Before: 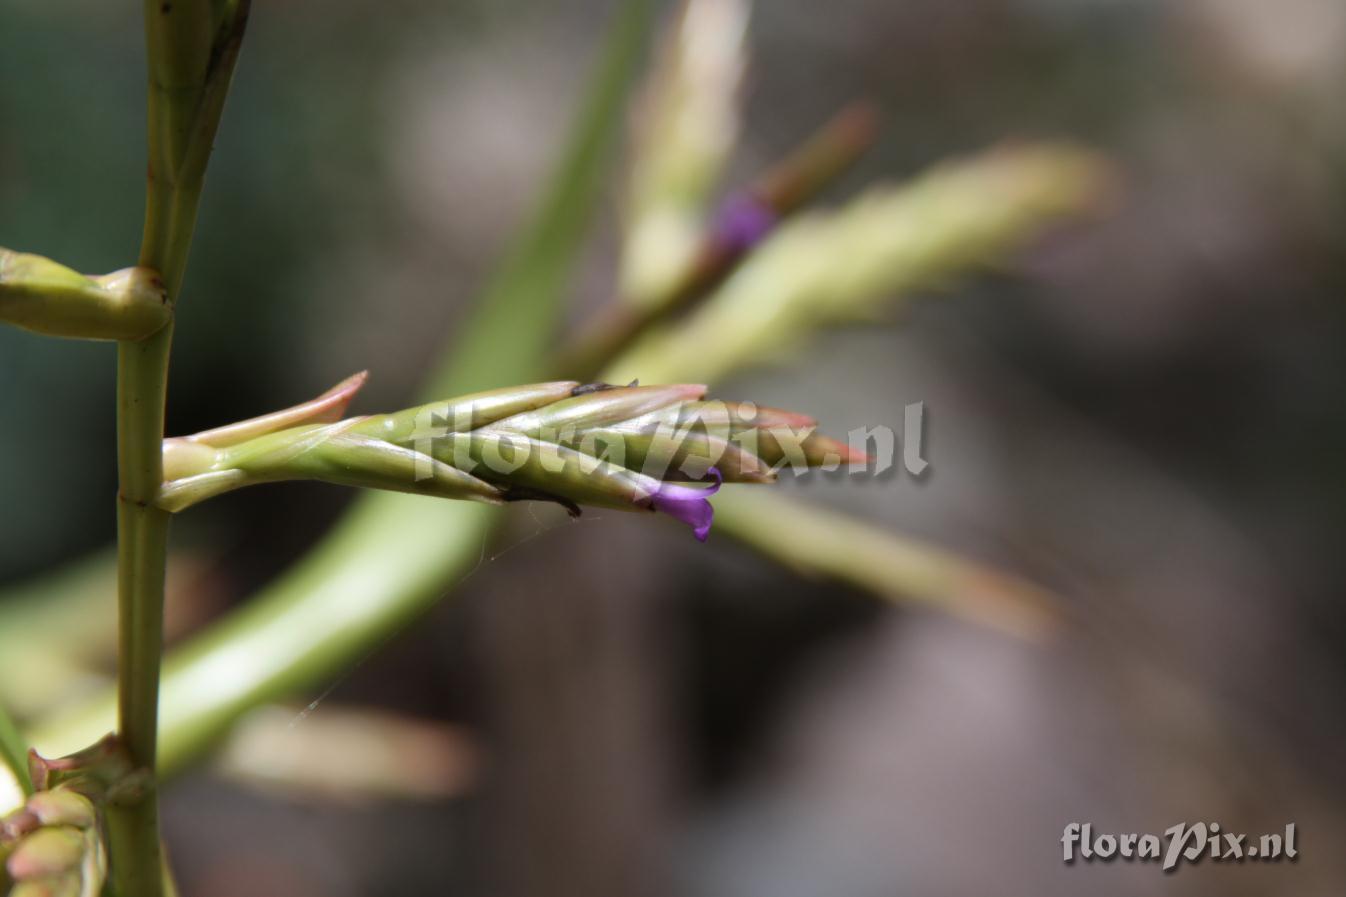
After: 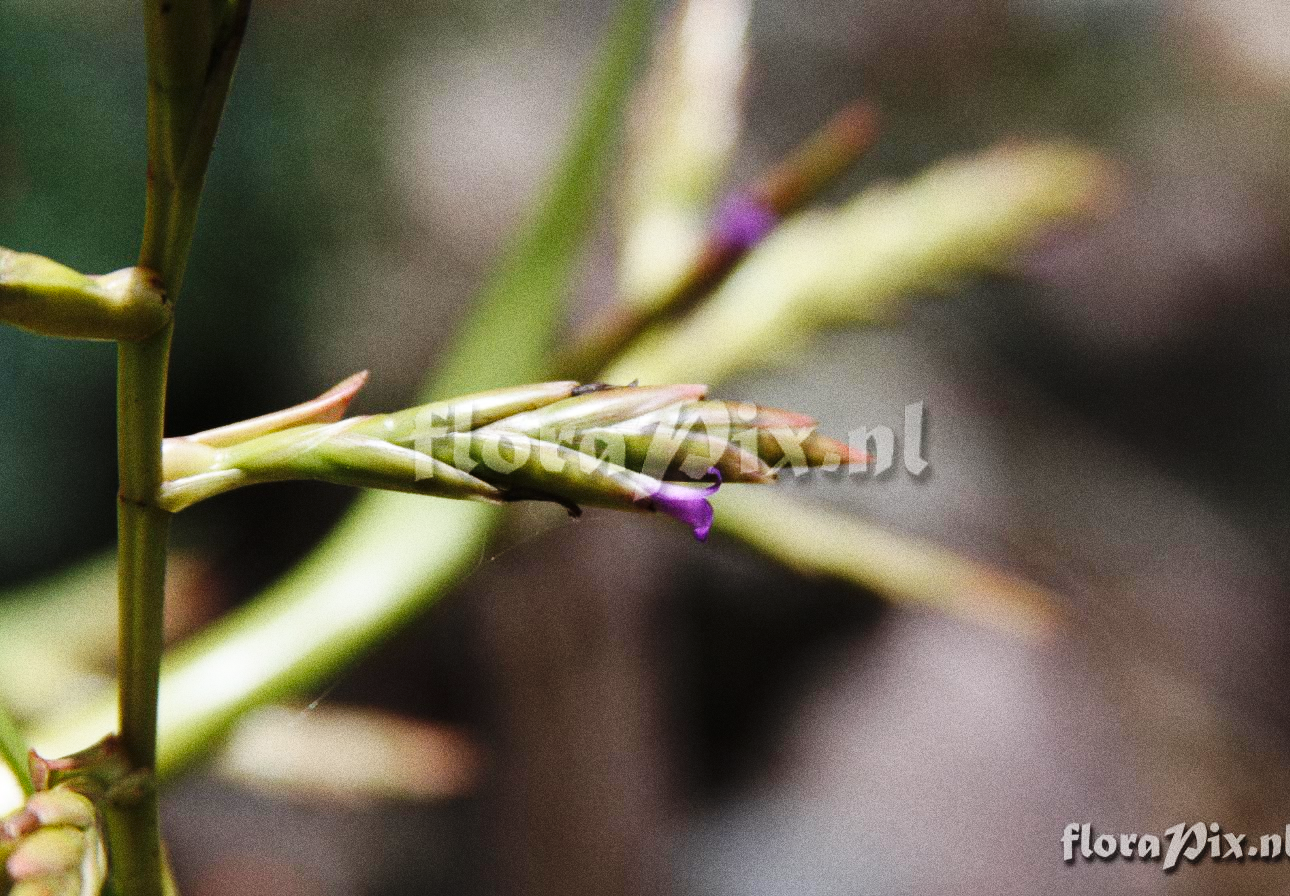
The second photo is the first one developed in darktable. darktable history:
base curve: curves: ch0 [(0, 0) (0.036, 0.025) (0.121, 0.166) (0.206, 0.329) (0.605, 0.79) (1, 1)], preserve colors none
color zones: curves: ch0 [(0, 0.613) (0.01, 0.613) (0.245, 0.448) (0.498, 0.529) (0.642, 0.665) (0.879, 0.777) (0.99, 0.613)]; ch1 [(0, 0) (0.143, 0) (0.286, 0) (0.429, 0) (0.571, 0) (0.714, 0) (0.857, 0)], mix -93.41%
crop: right 4.126%, bottom 0.031%
grain: coarseness 0.09 ISO, strength 40%
